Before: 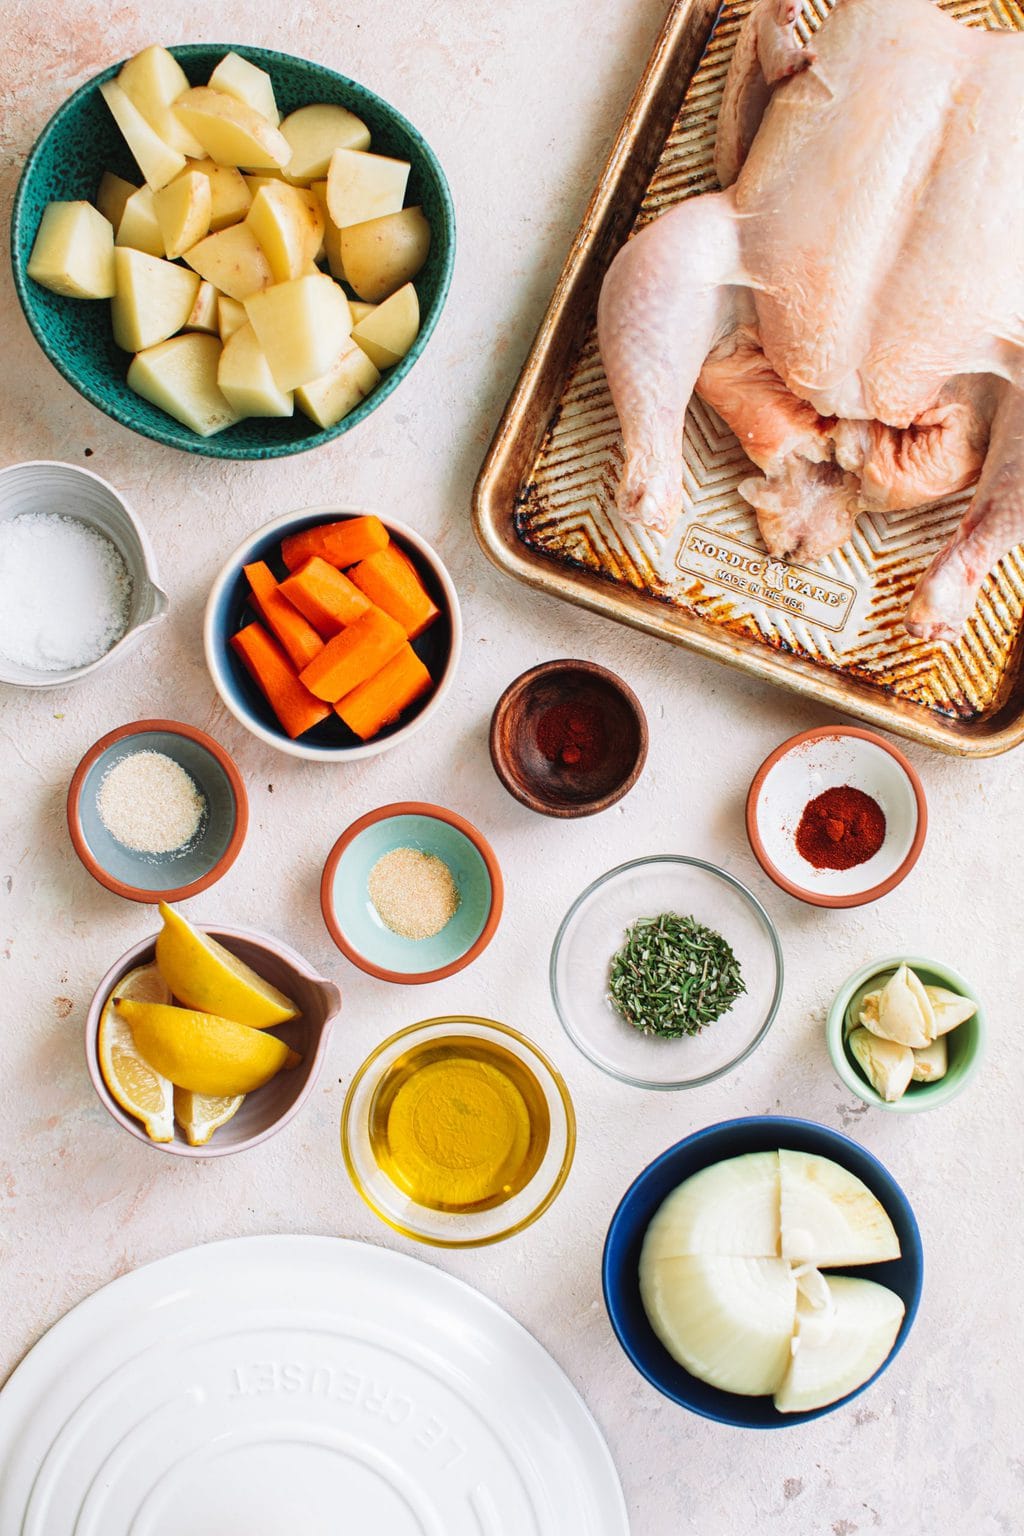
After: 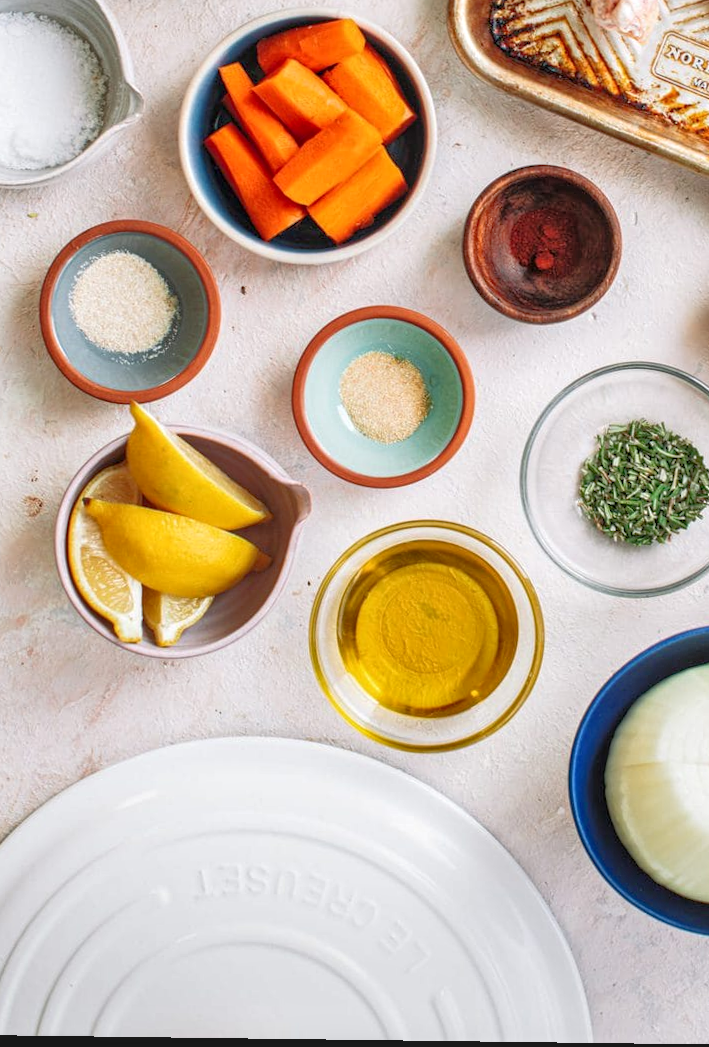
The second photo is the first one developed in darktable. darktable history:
crop and rotate: angle -0.742°, left 3.553%, top 32.399%, right 28.439%
tone equalizer: -7 EV 0.155 EV, -6 EV 0.619 EV, -5 EV 1.12 EV, -4 EV 1.33 EV, -3 EV 1.15 EV, -2 EV 0.6 EV, -1 EV 0.154 EV
color correction: highlights b* -0.055, saturation 0.988
local contrast: on, module defaults
